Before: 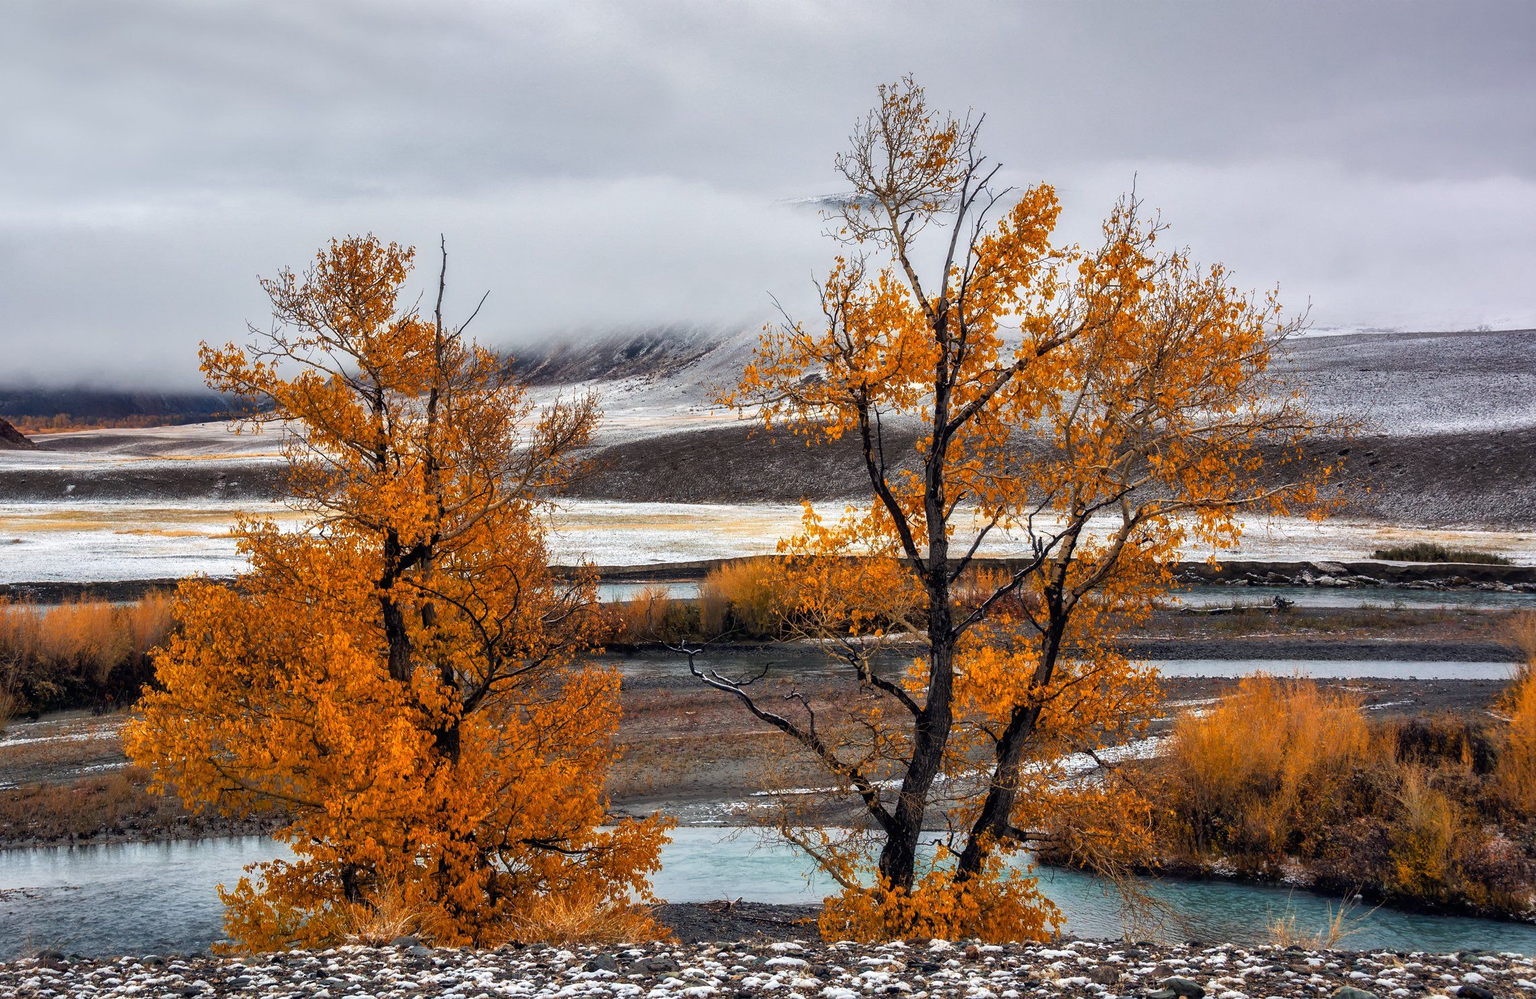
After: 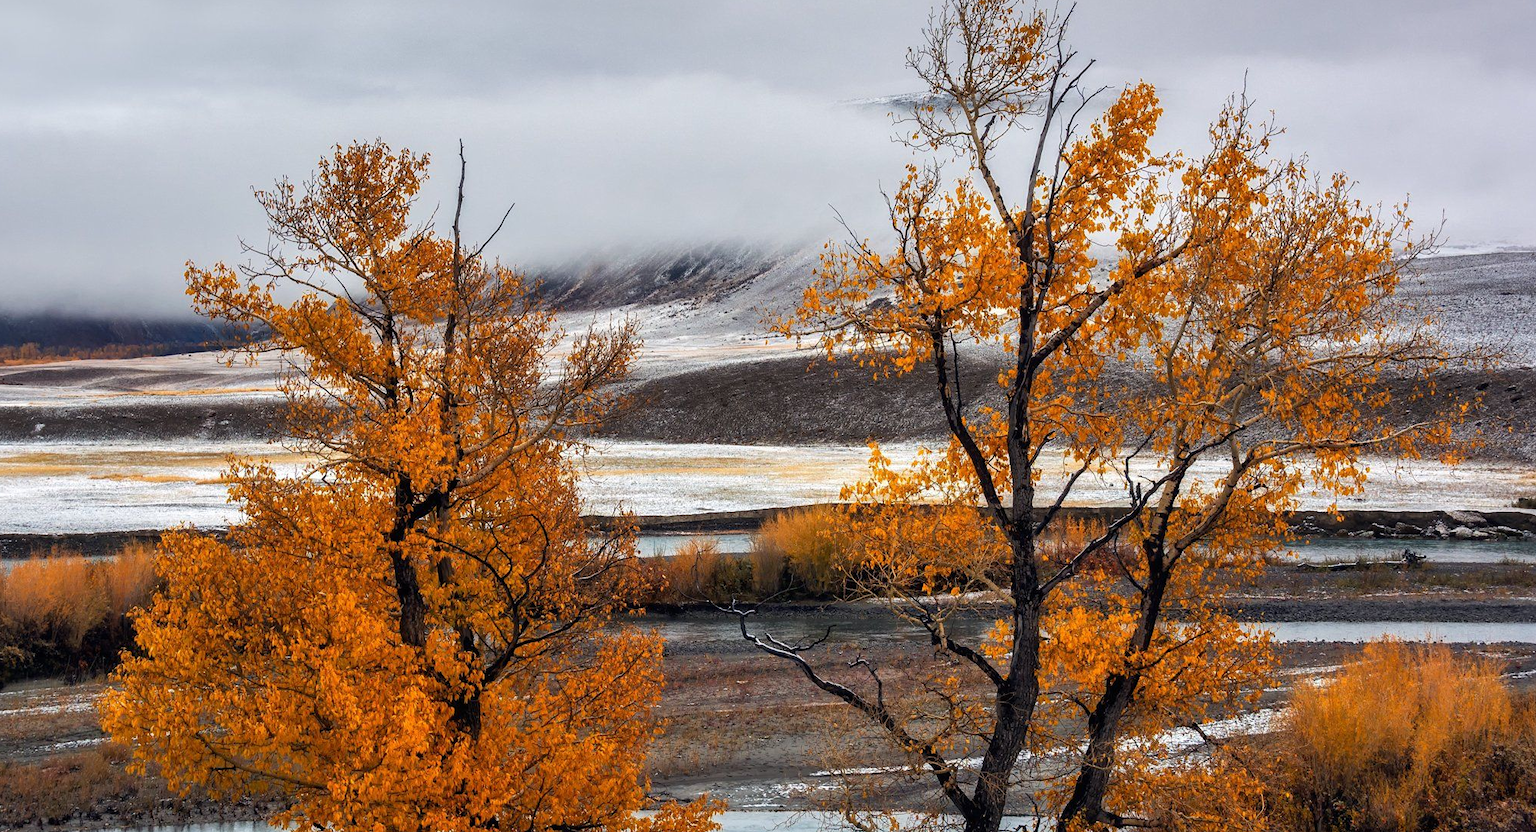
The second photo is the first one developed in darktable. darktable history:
tone equalizer: edges refinement/feathering 500, mask exposure compensation -1.57 EV, preserve details no
crop and rotate: left 2.329%, top 11.129%, right 9.399%, bottom 15.307%
